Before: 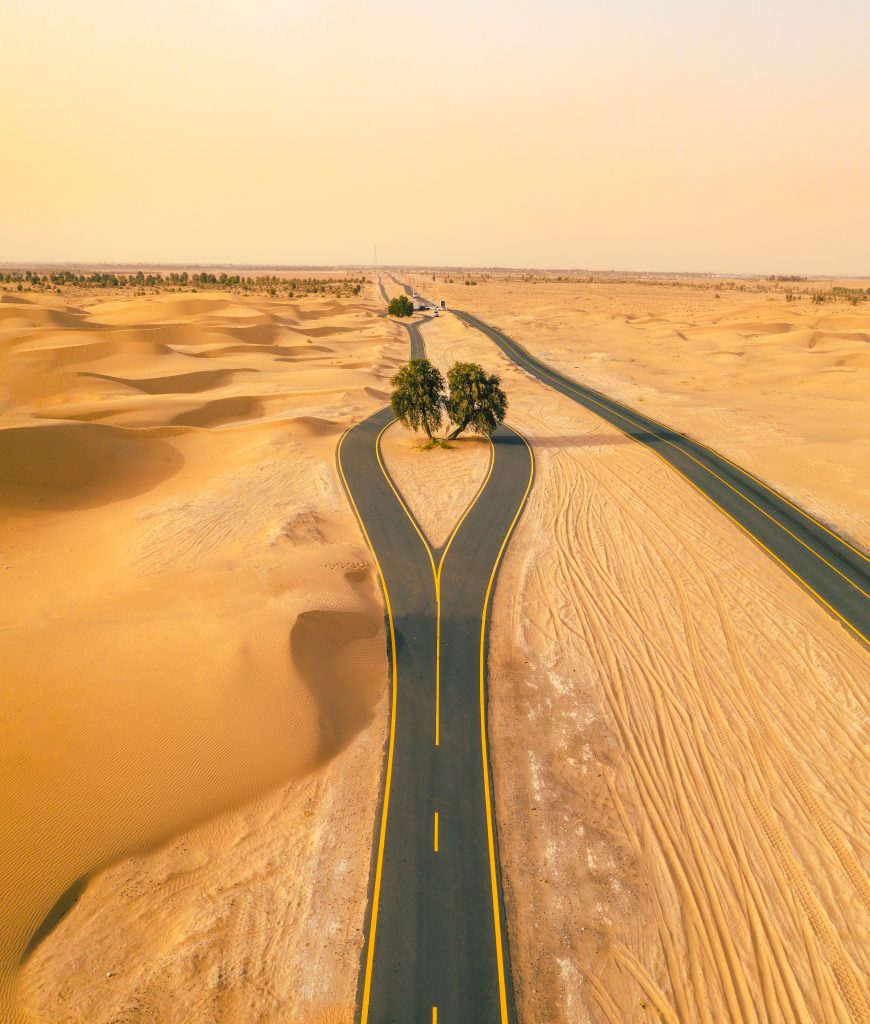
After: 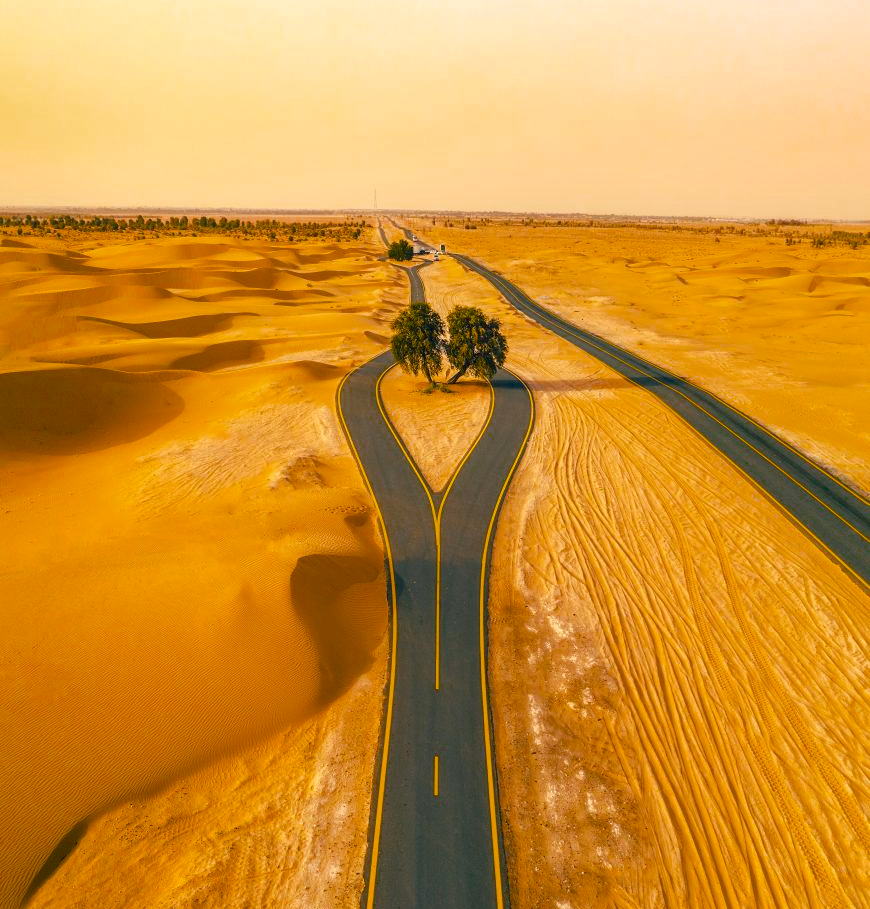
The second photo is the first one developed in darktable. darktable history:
tone equalizer: -8 EV 0.275 EV, -7 EV 0.384 EV, -6 EV 0.455 EV, -5 EV 0.271 EV, -3 EV -0.249 EV, -2 EV -0.425 EV, -1 EV -0.402 EV, +0 EV -0.28 EV
local contrast: on, module defaults
crop and rotate: top 5.501%, bottom 5.721%
color balance rgb: global offset › chroma 0.063%, global offset › hue 253.81°, perceptual saturation grading › global saturation 25.014%, global vibrance 16.187%, saturation formula JzAzBz (2021)
exposure: exposure 0.374 EV, compensate exposure bias true, compensate highlight preservation false
